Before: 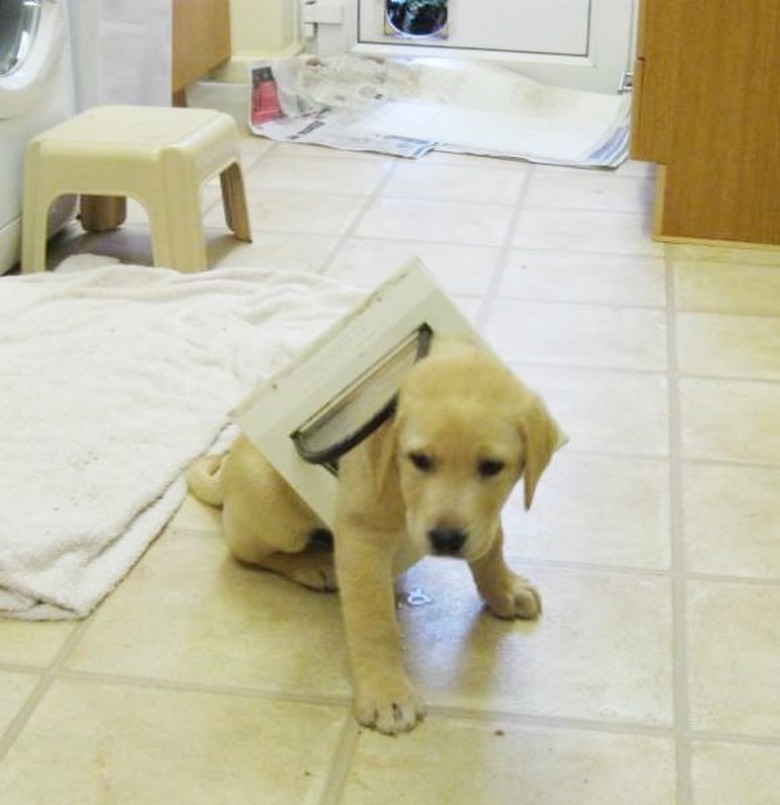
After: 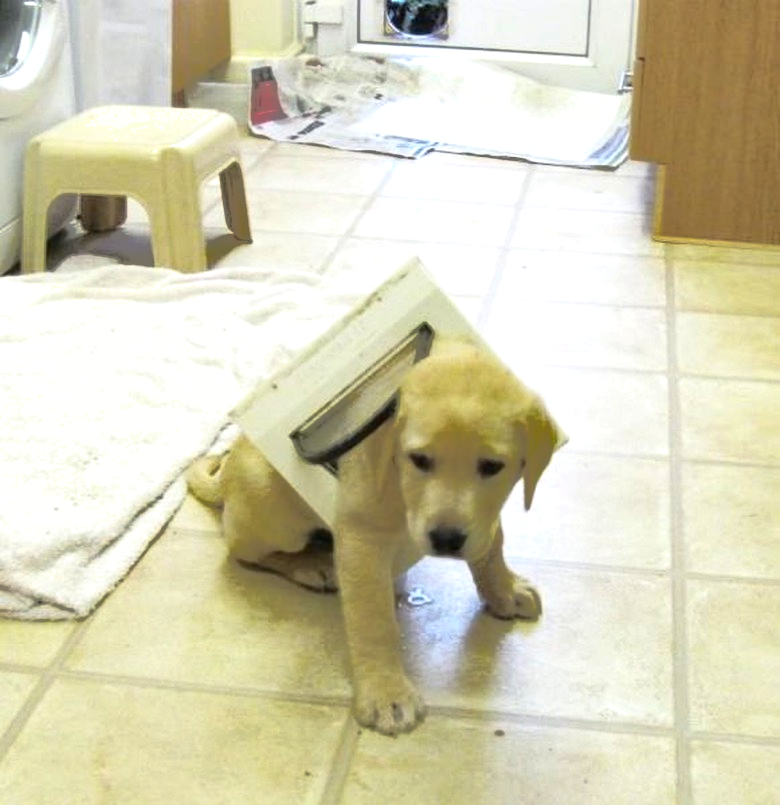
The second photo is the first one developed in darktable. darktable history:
contrast brightness saturation: contrast 0.248, saturation -0.313
tone equalizer: -8 EV -0.383 EV, -7 EV -0.361 EV, -6 EV -0.332 EV, -5 EV -0.255 EV, -3 EV 0.236 EV, -2 EV 0.351 EV, -1 EV 0.369 EV, +0 EV 0.411 EV
shadows and highlights: shadows 40.16, highlights -59.76, highlights color adjustment 89.65%
